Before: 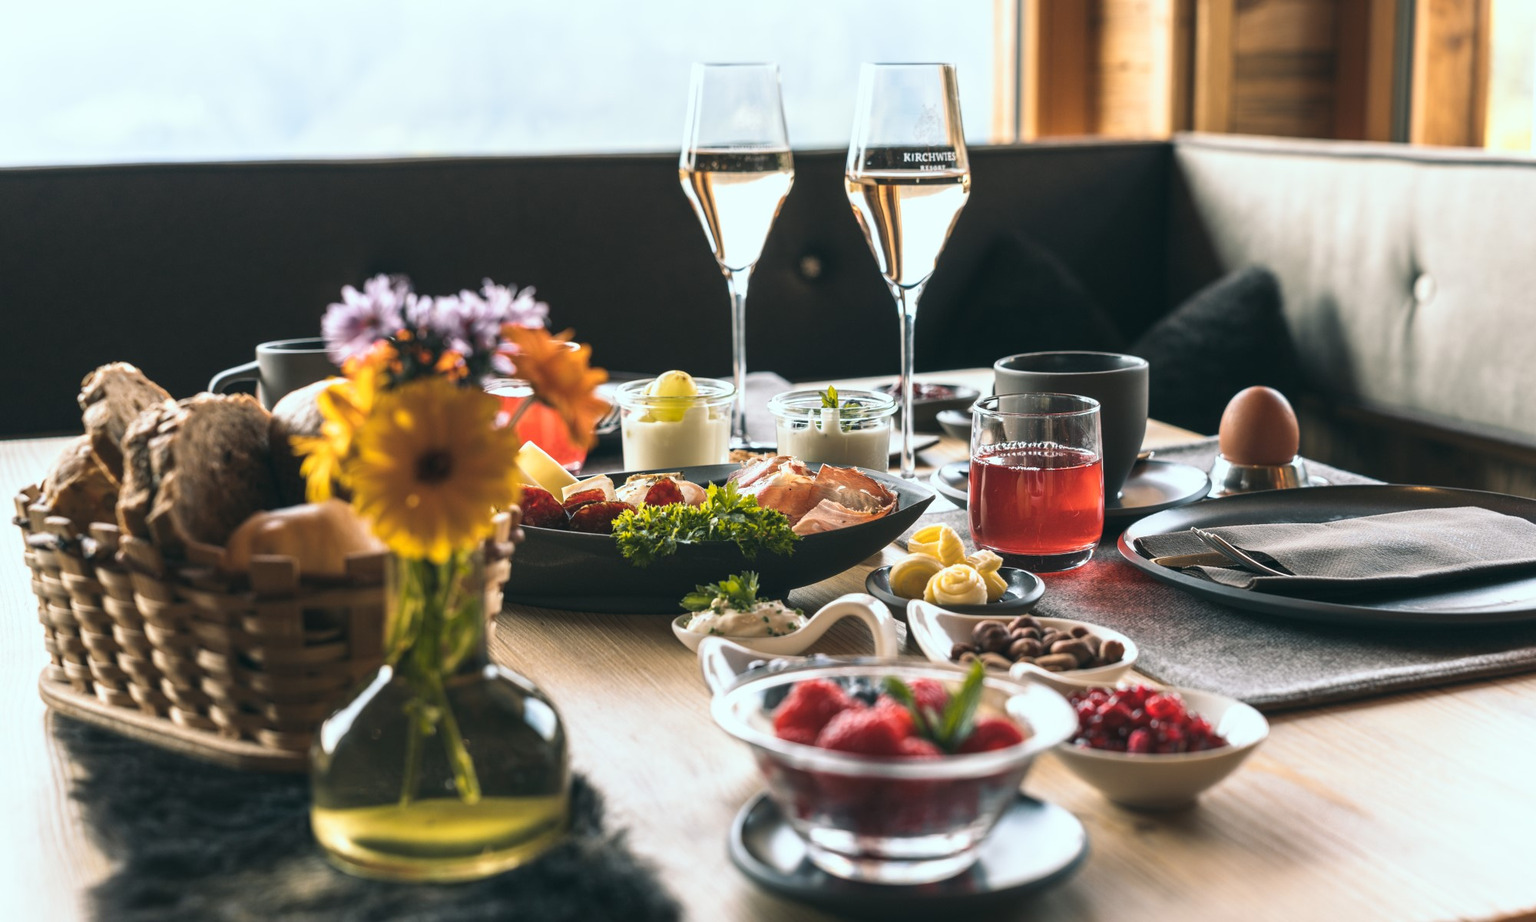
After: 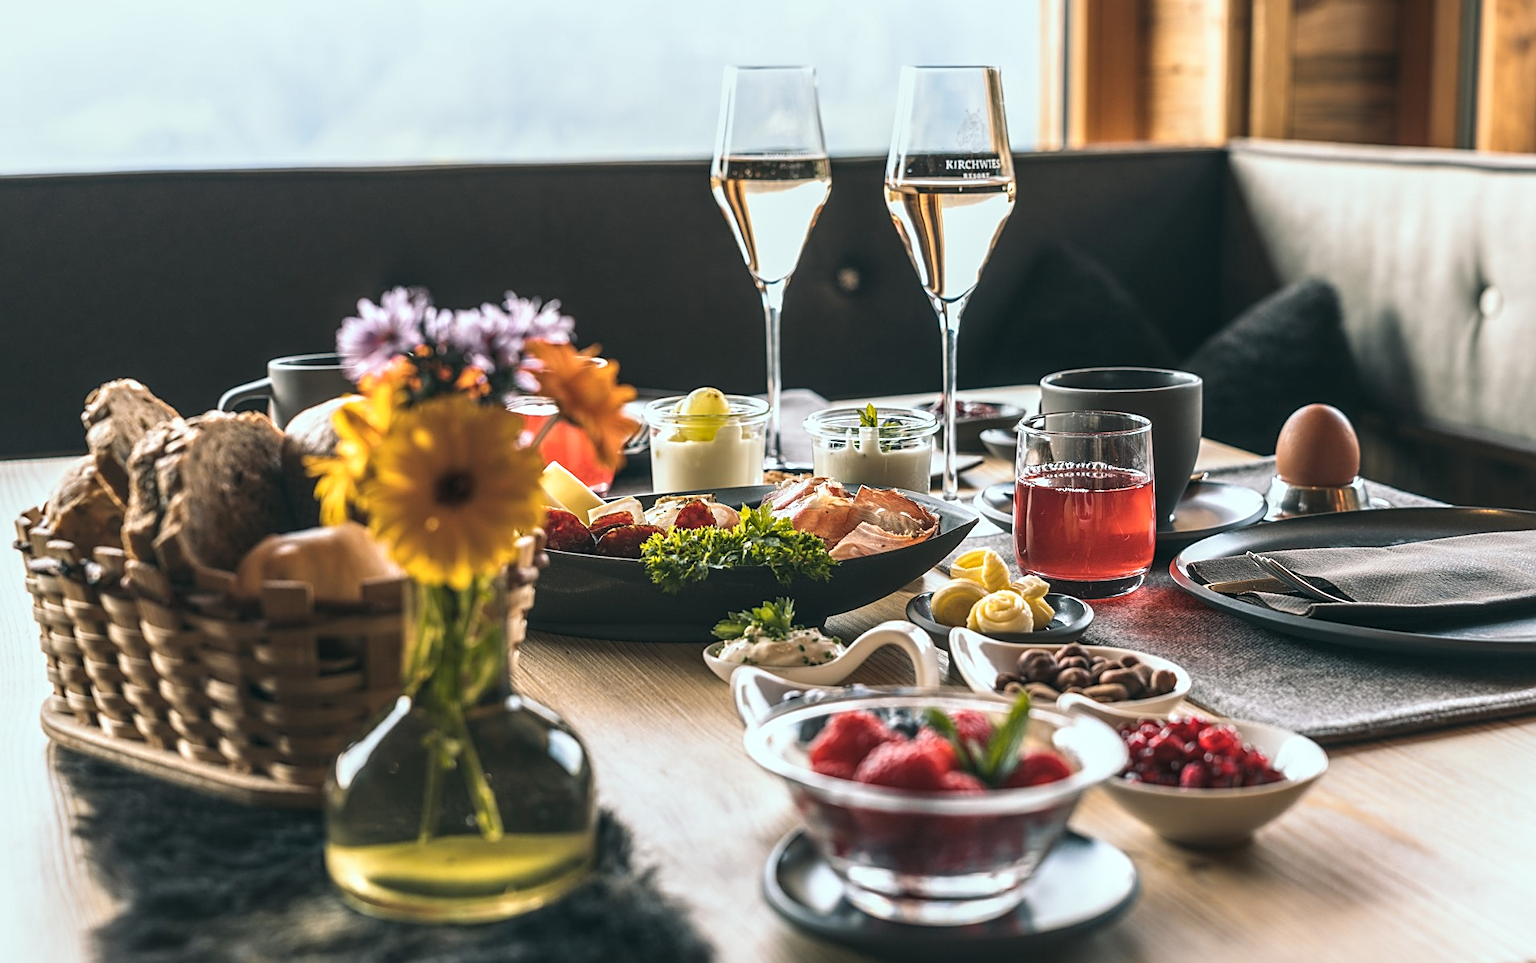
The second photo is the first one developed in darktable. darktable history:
crop: right 4.448%, bottom 0.036%
sharpen: on, module defaults
local contrast: on, module defaults
